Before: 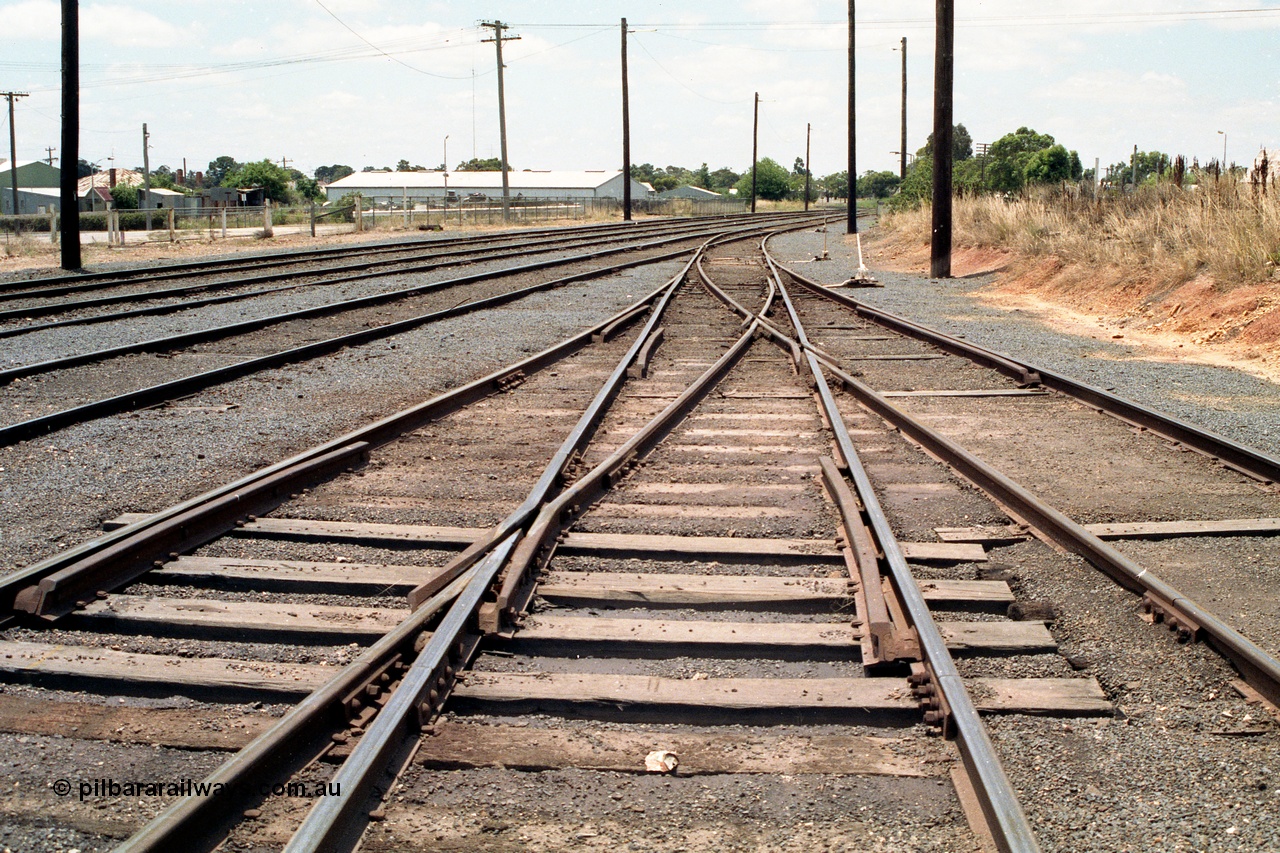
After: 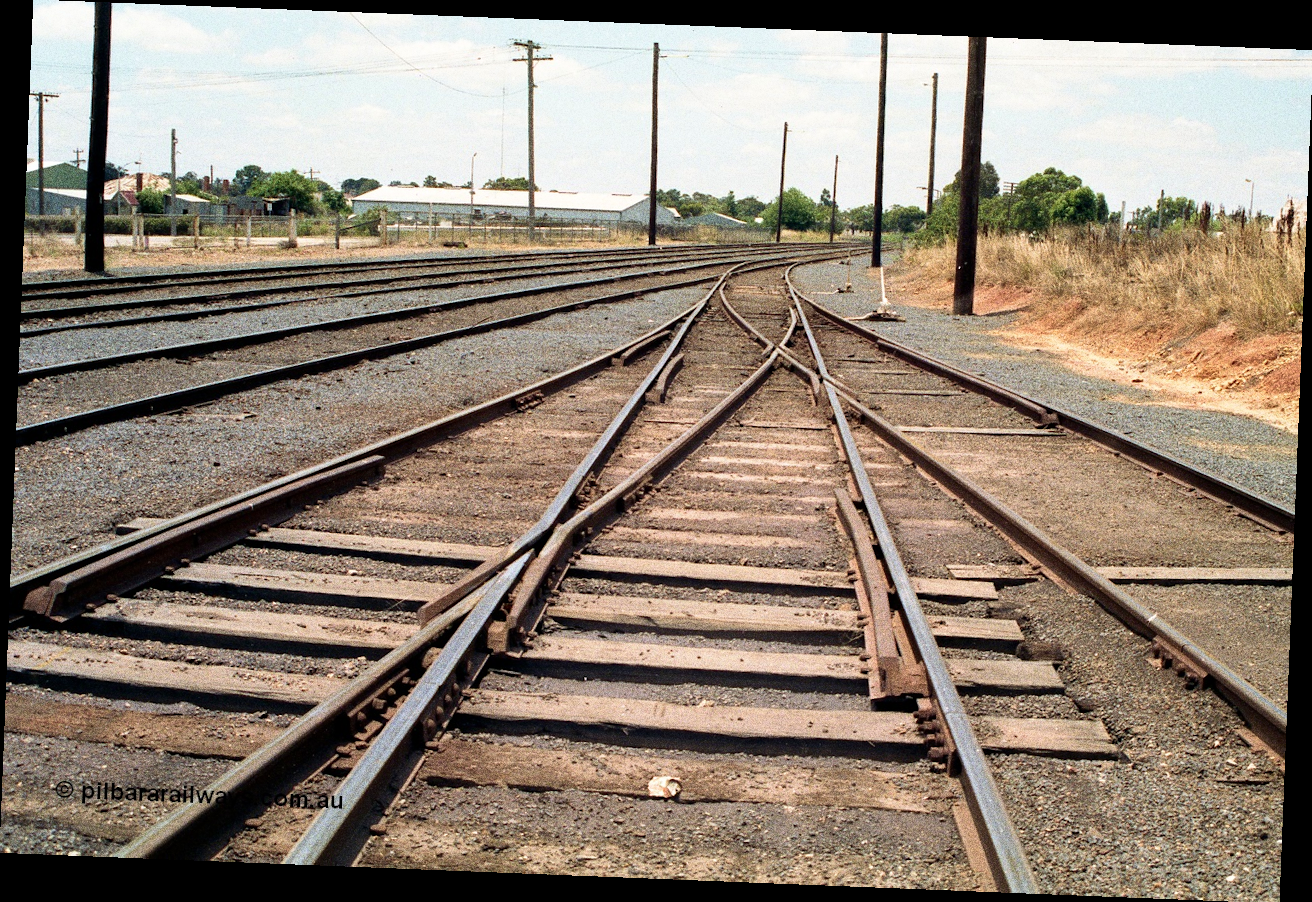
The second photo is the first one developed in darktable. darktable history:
grain: coarseness 10.62 ISO, strength 55.56%
velvia: on, module defaults
rotate and perspective: rotation 2.27°, automatic cropping off
